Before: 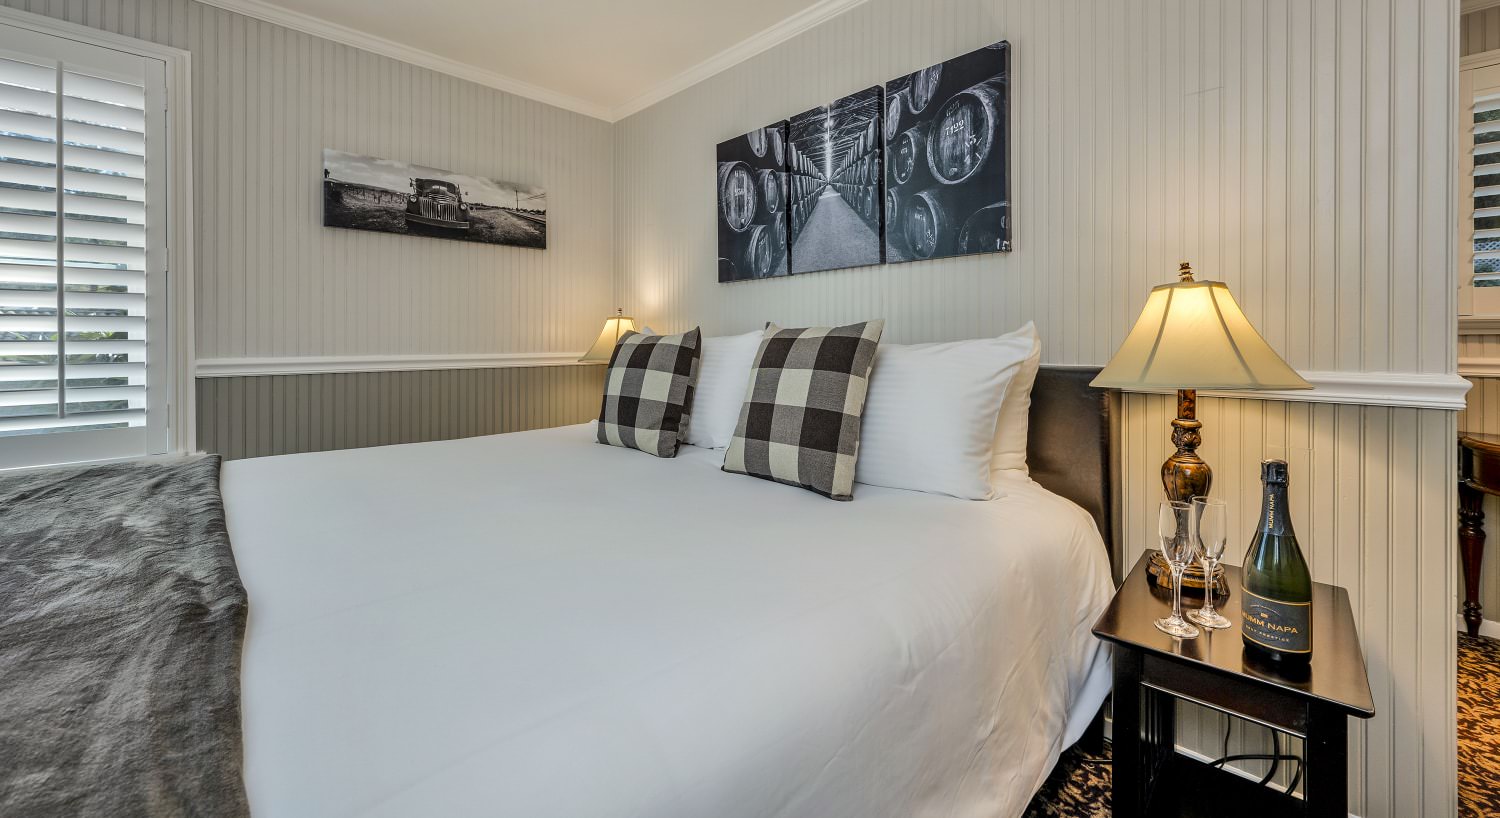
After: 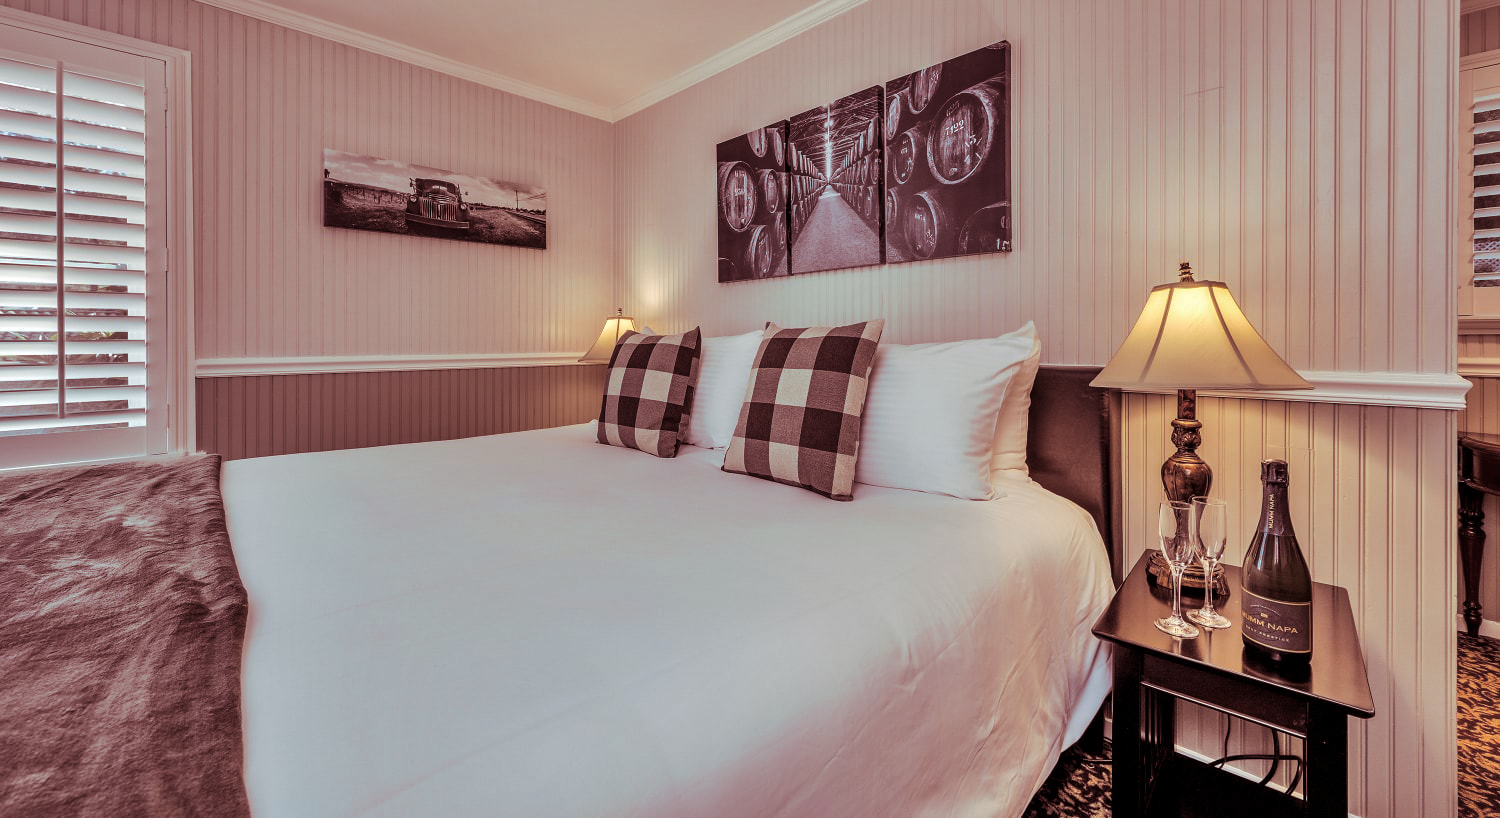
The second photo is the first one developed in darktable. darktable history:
shadows and highlights: soften with gaussian
split-toning: highlights › hue 187.2°, highlights › saturation 0.83, balance -68.05, compress 56.43%
